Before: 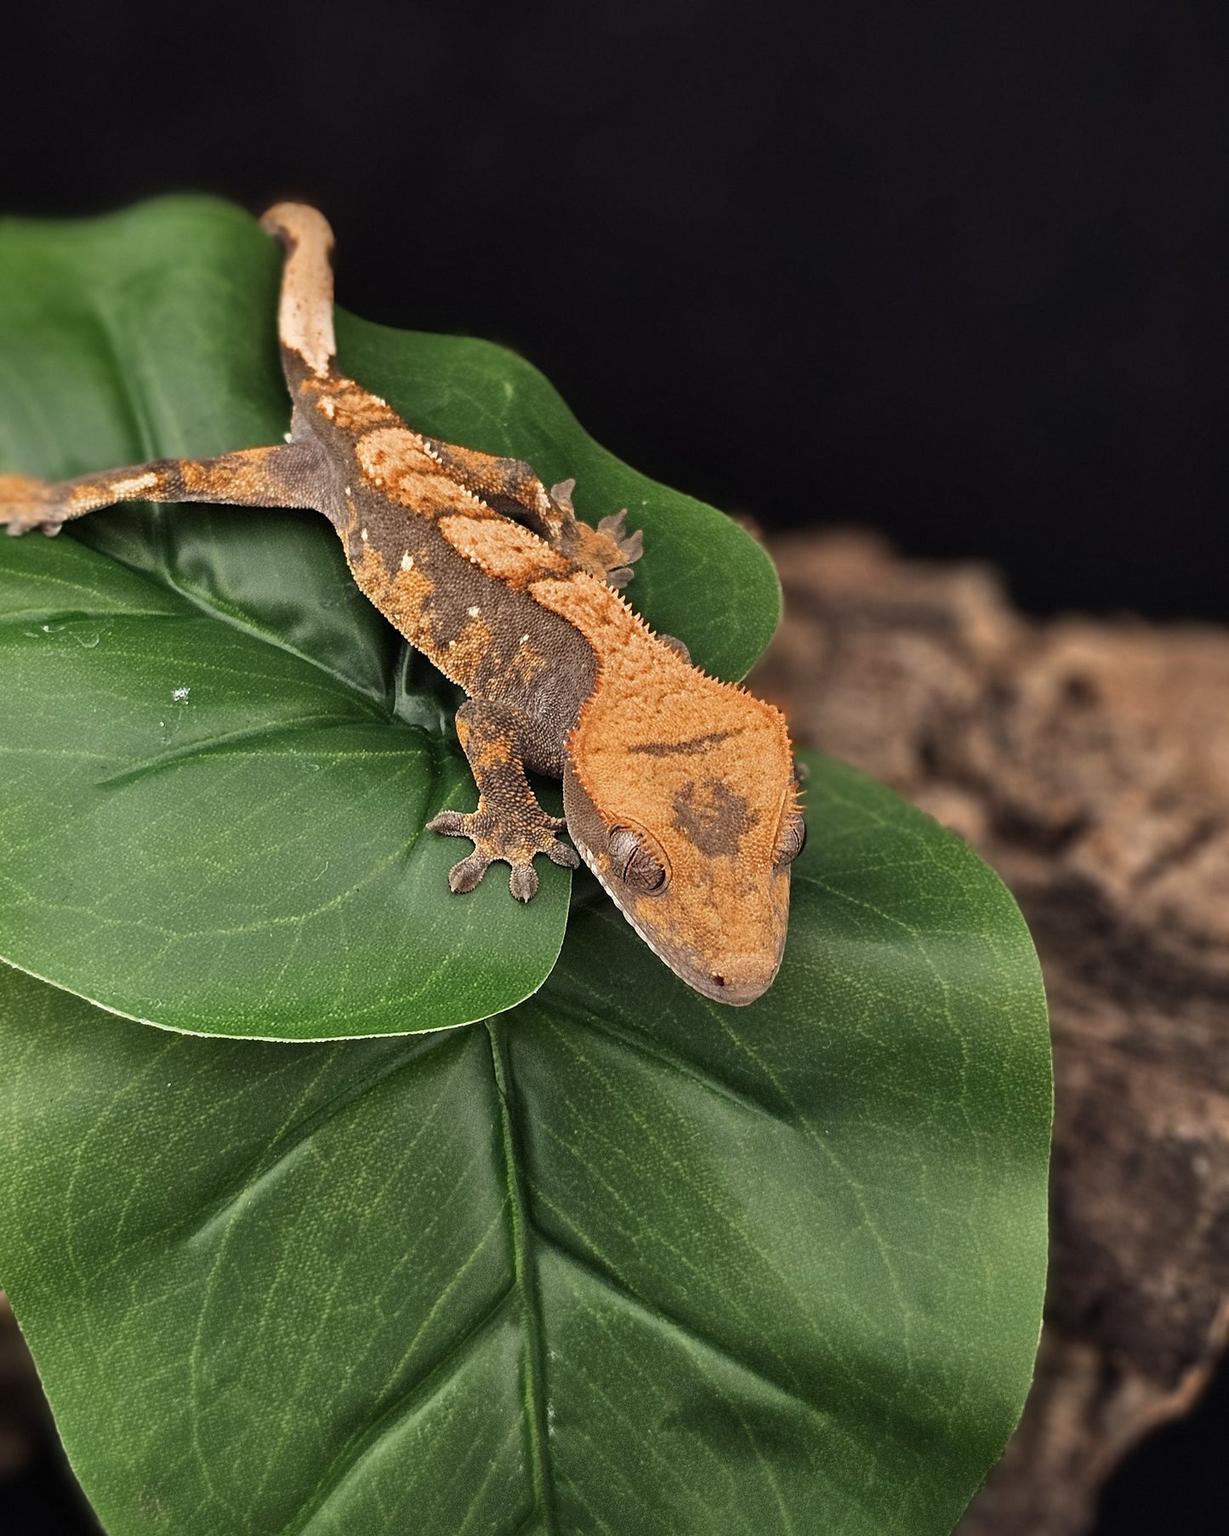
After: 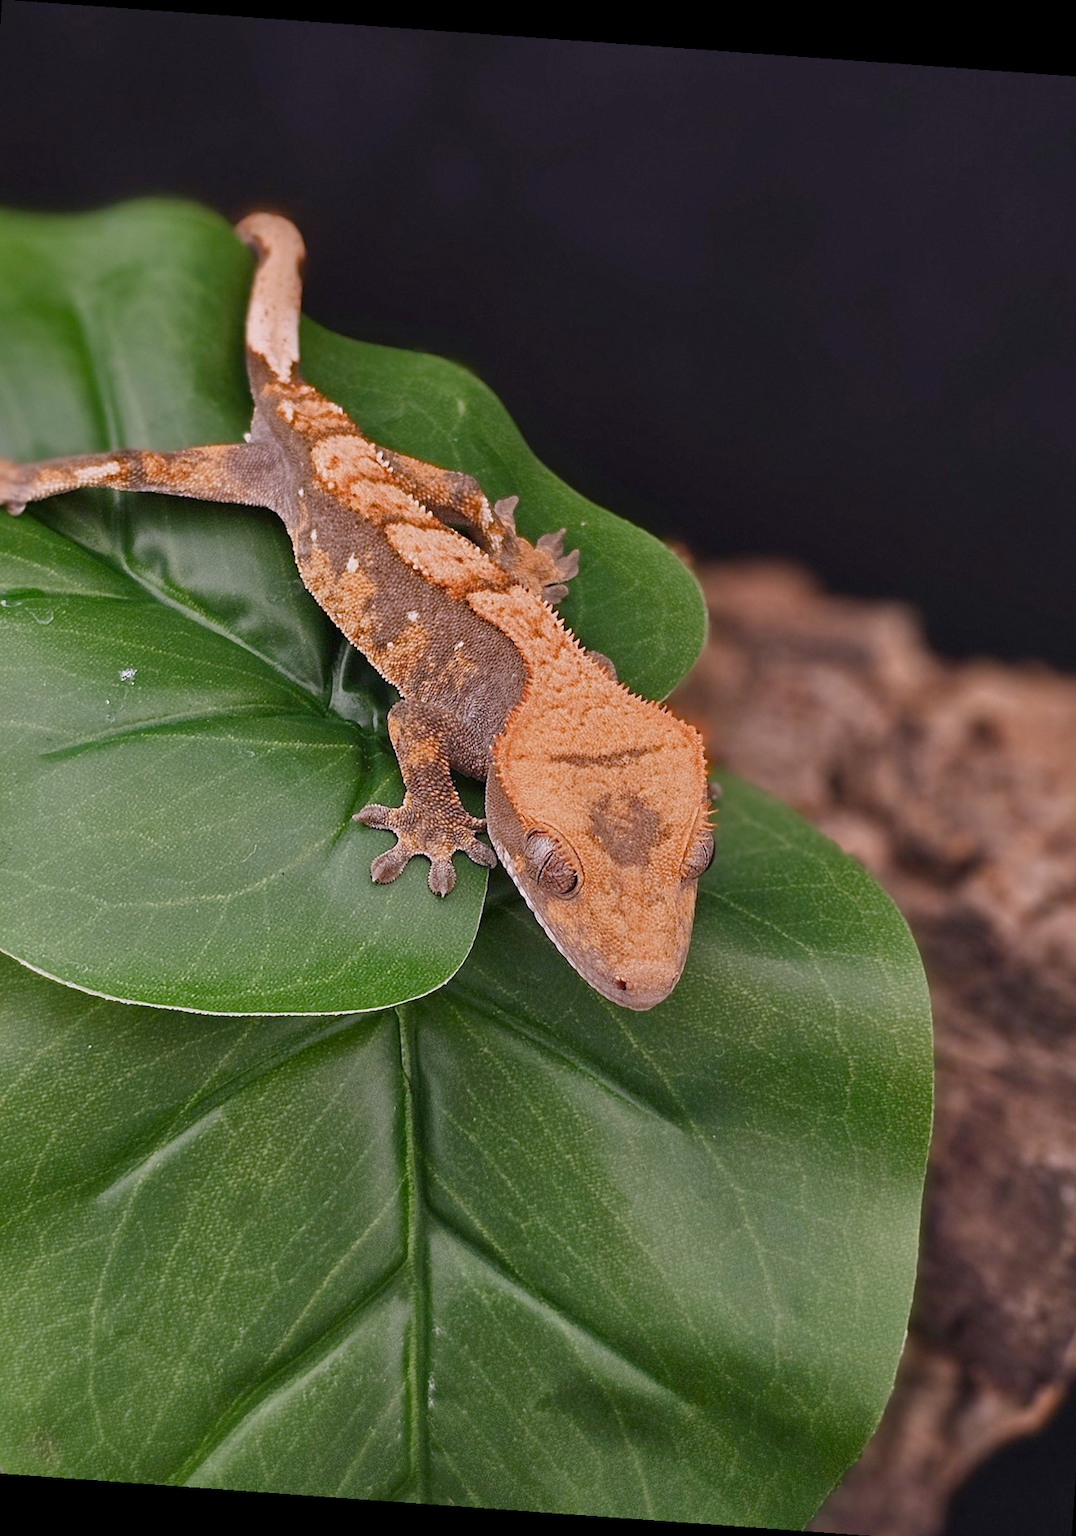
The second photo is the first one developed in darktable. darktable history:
shadows and highlights: shadows 12, white point adjustment 1.2, soften with gaussian
color balance rgb: shadows lift › chroma 1%, shadows lift › hue 113°, highlights gain › chroma 0.2%, highlights gain › hue 333°, perceptual saturation grading › global saturation 20%, perceptual saturation grading › highlights -50%, perceptual saturation grading › shadows 25%, contrast -20%
crop: left 8.026%, right 7.374%
tone equalizer: on, module defaults
rotate and perspective: rotation 4.1°, automatic cropping off
sharpen: radius 5.325, amount 0.312, threshold 26.433
white balance: red 1.066, blue 1.119
